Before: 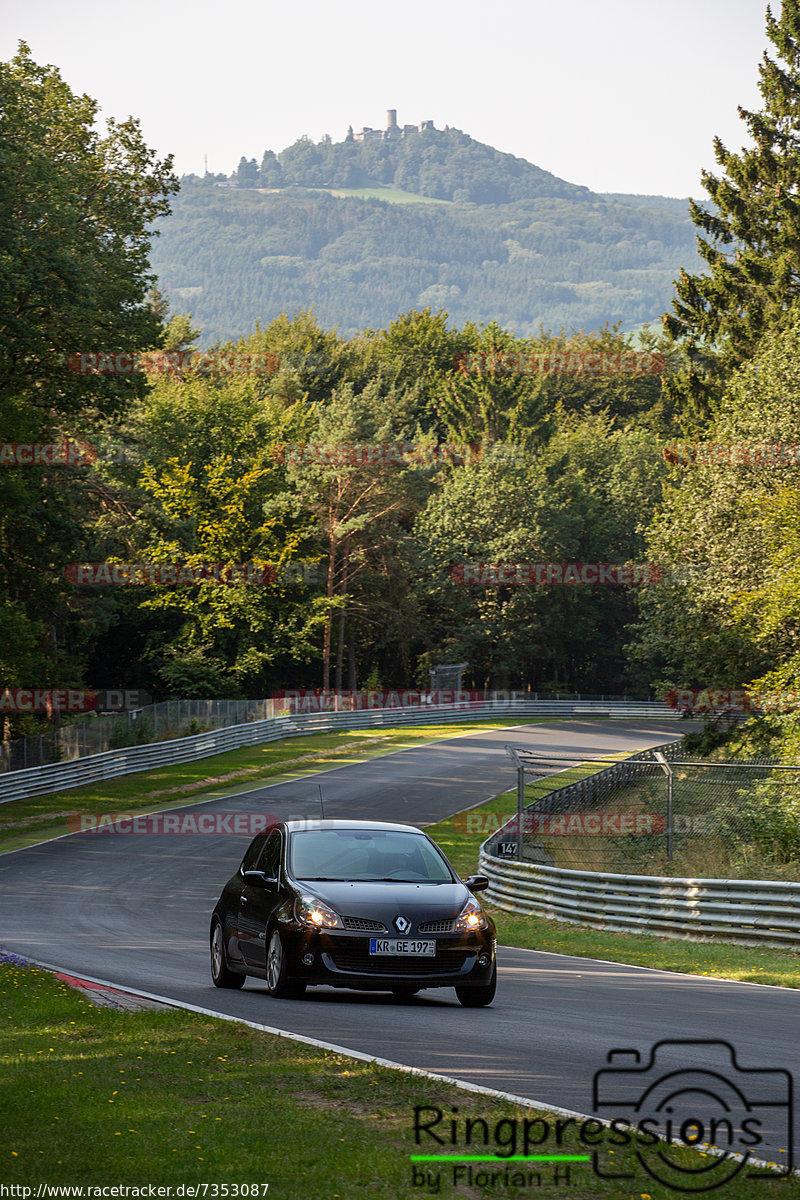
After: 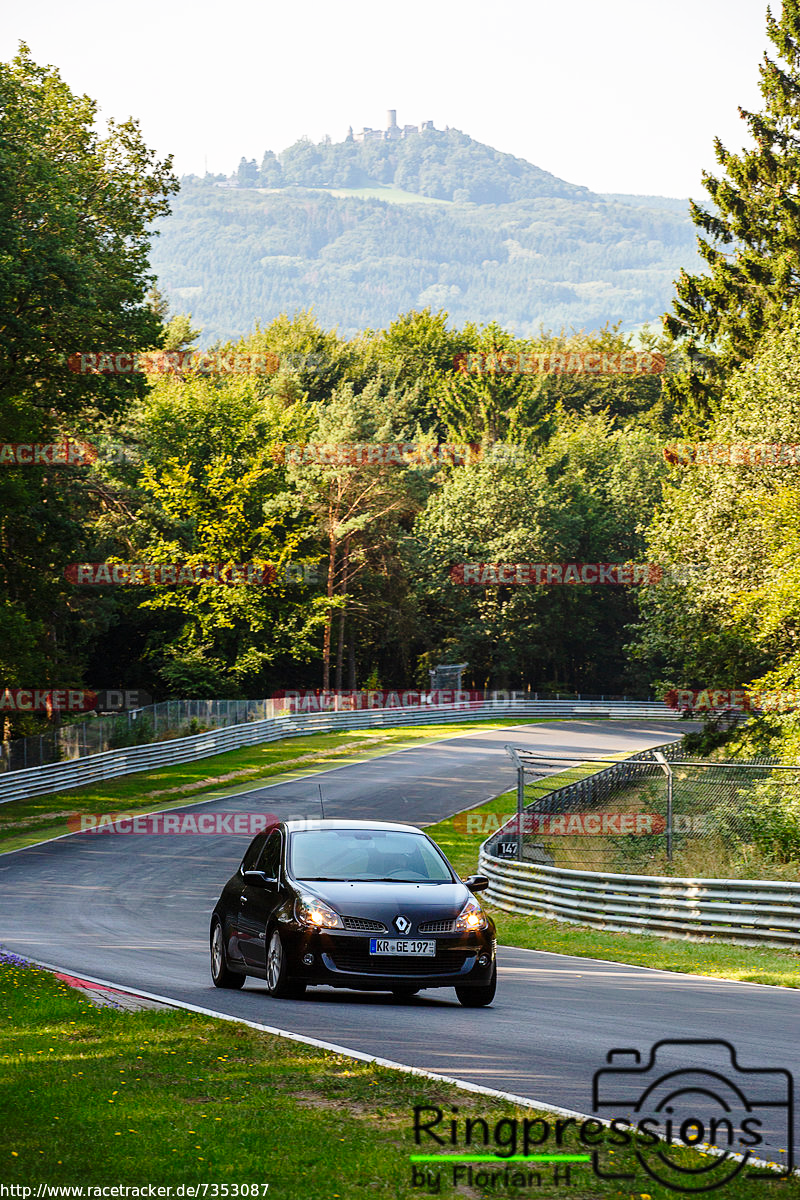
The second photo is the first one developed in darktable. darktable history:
contrast brightness saturation: saturation 0.099
base curve: curves: ch0 [(0, 0) (0.028, 0.03) (0.121, 0.232) (0.46, 0.748) (0.859, 0.968) (1, 1)], preserve colors none
